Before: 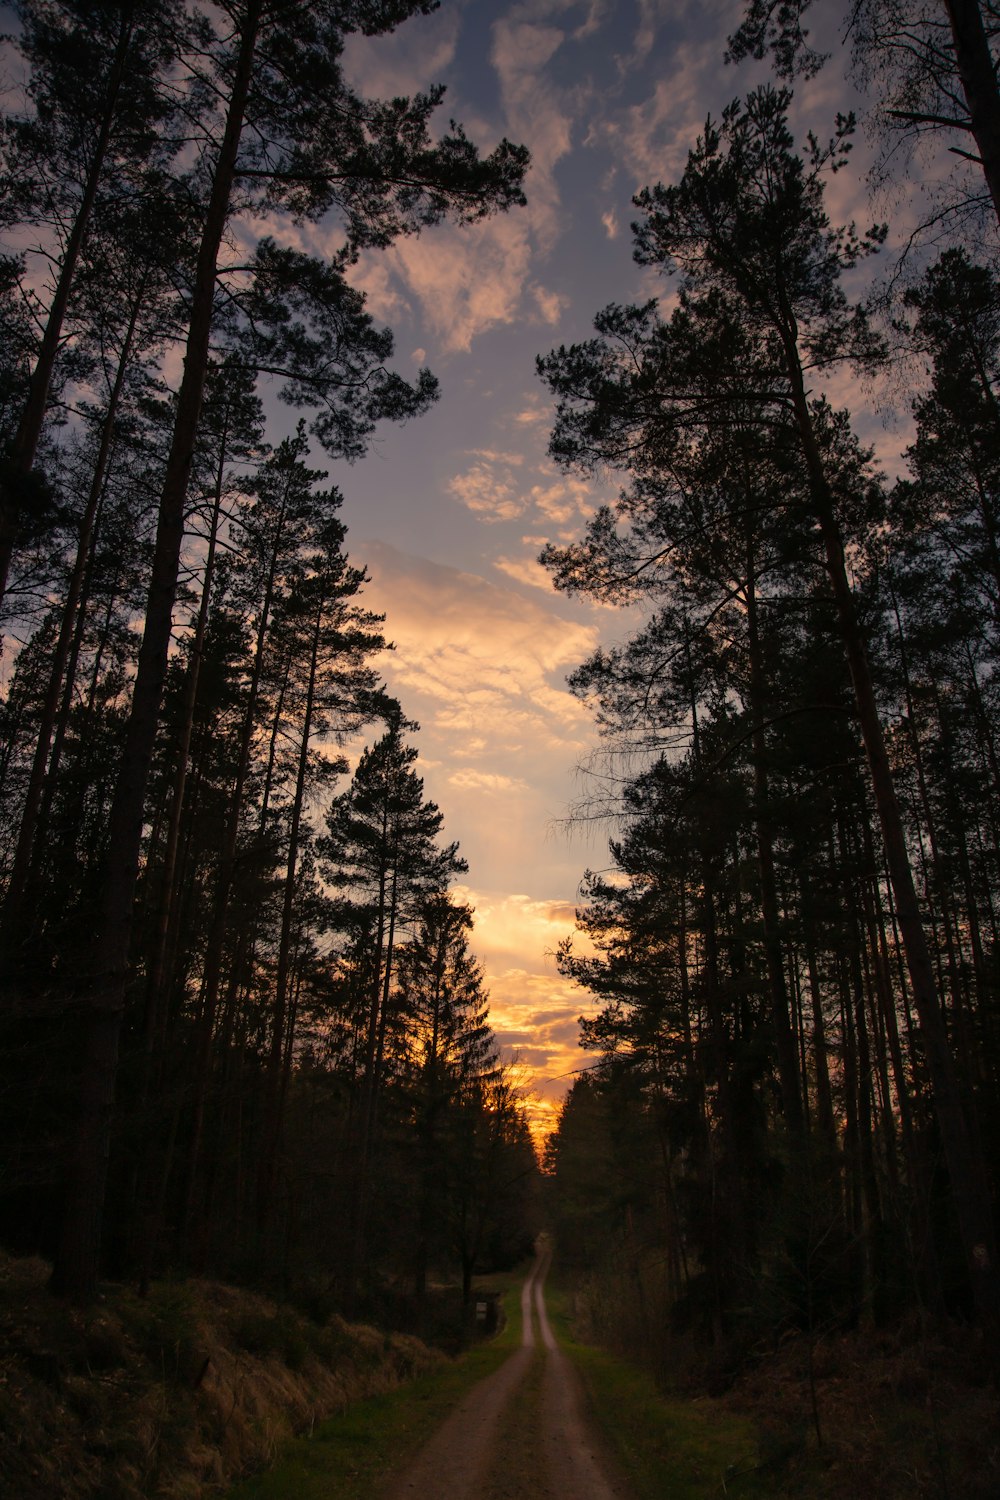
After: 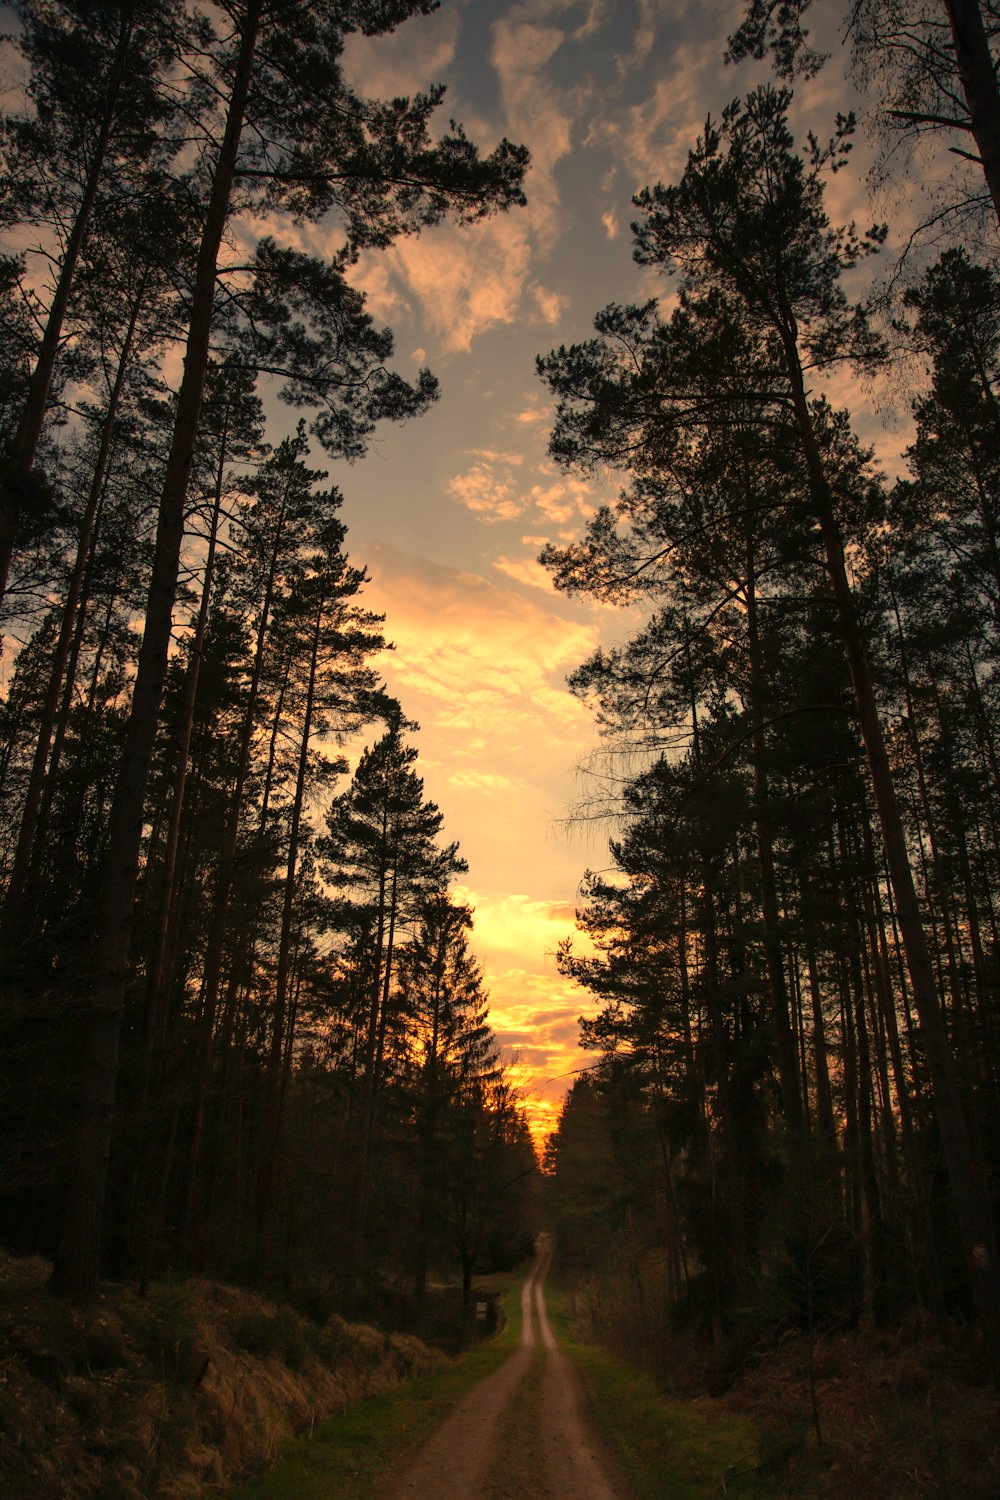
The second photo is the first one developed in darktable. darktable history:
exposure: black level correction 0, exposure 0.5 EV, compensate highlight preservation false
white balance: red 1.08, blue 0.791
